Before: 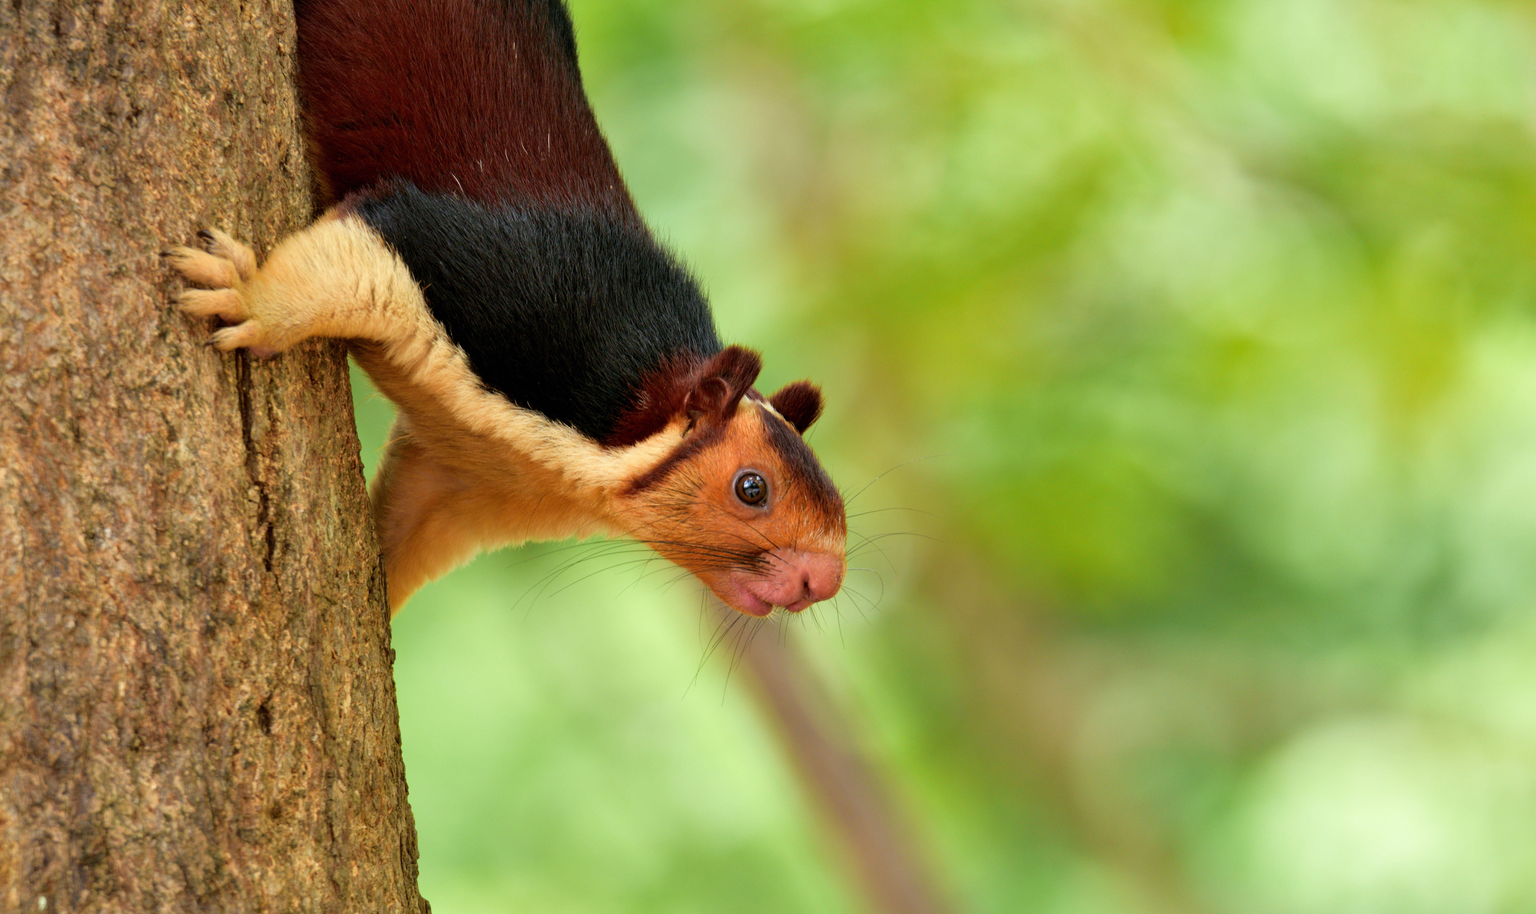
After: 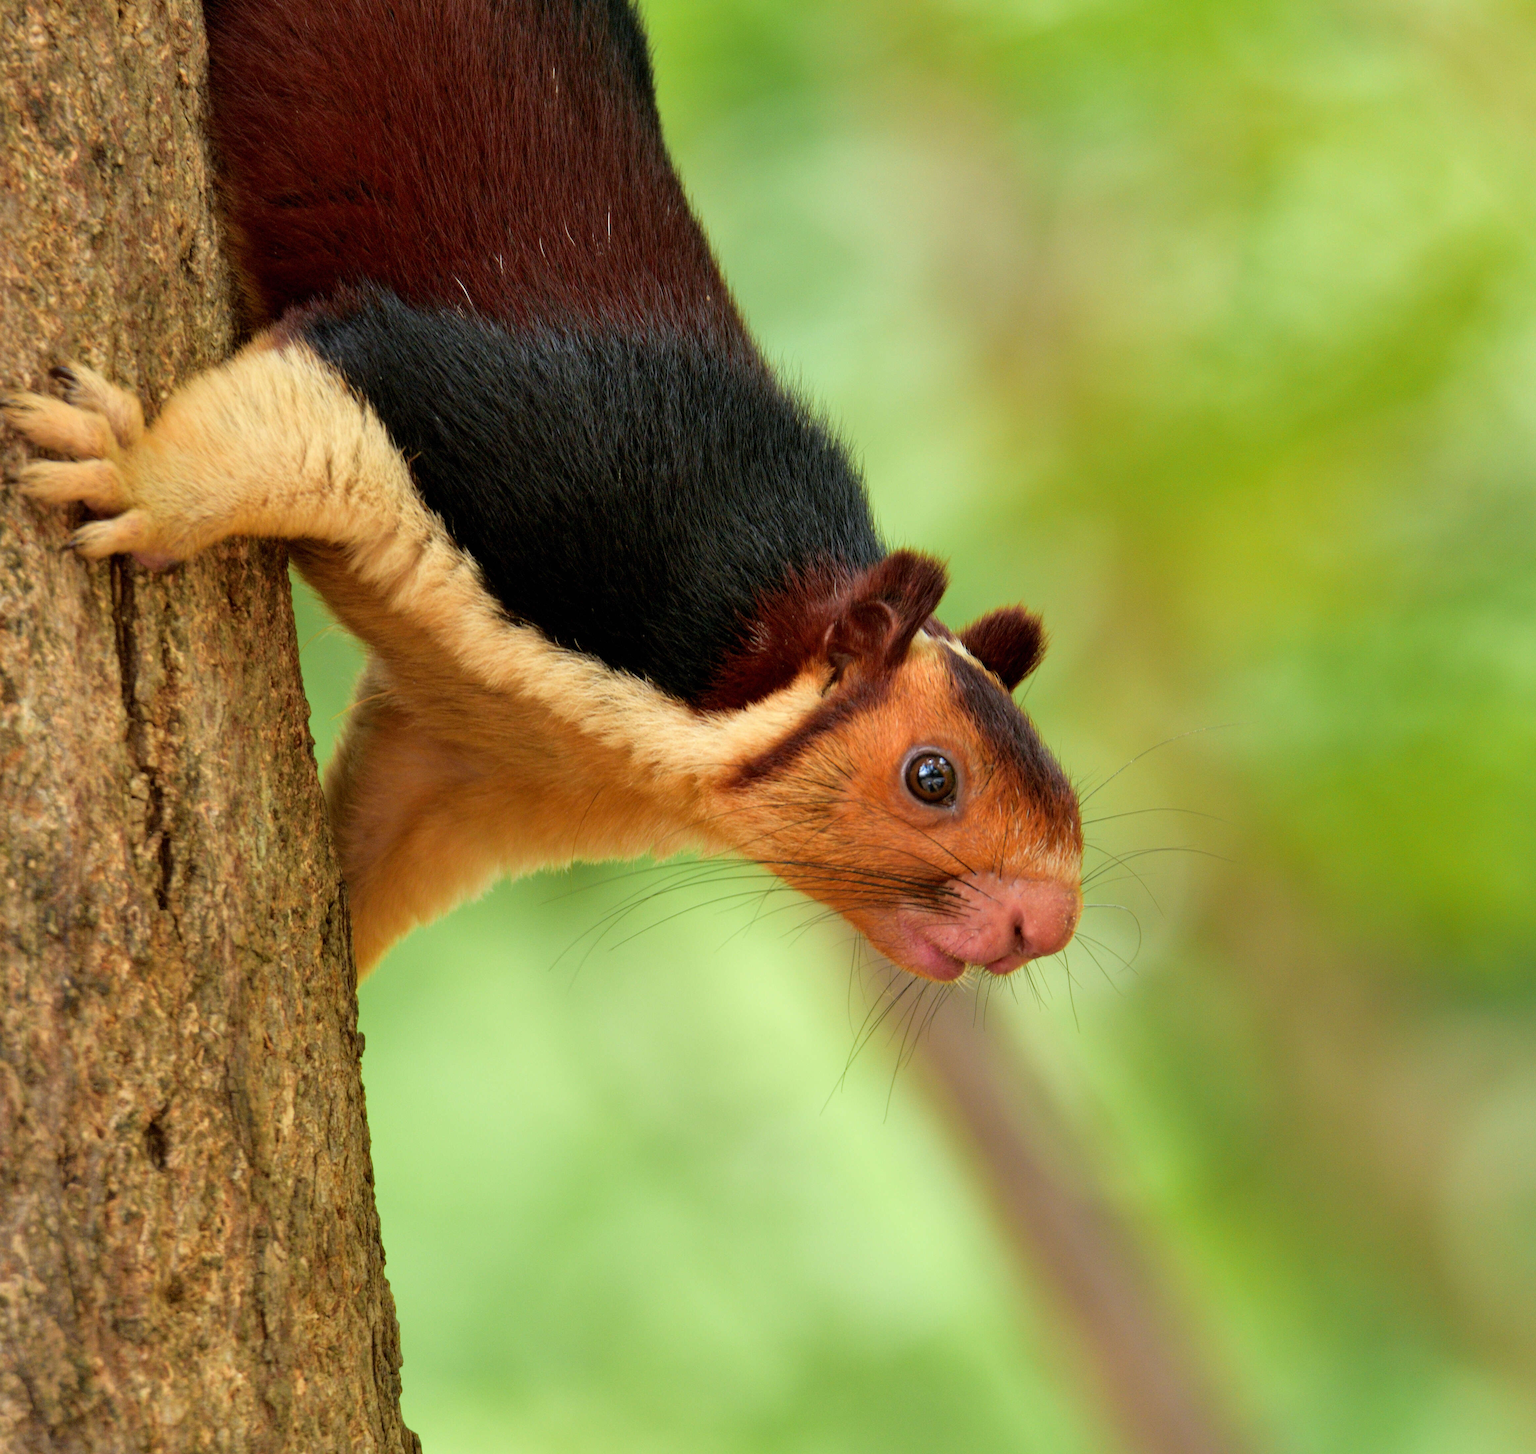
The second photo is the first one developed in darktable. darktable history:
exposure: compensate highlight preservation false
crop: left 10.831%, right 26.31%
